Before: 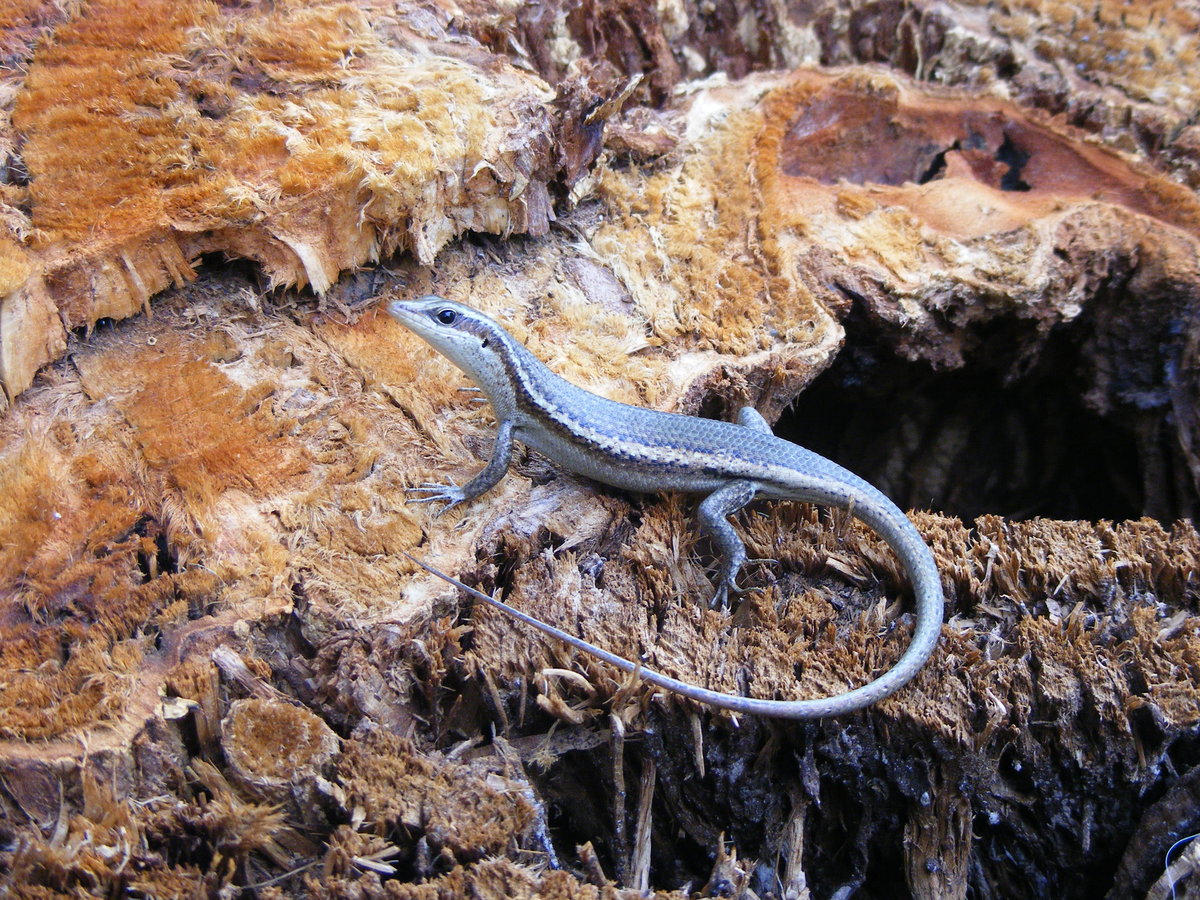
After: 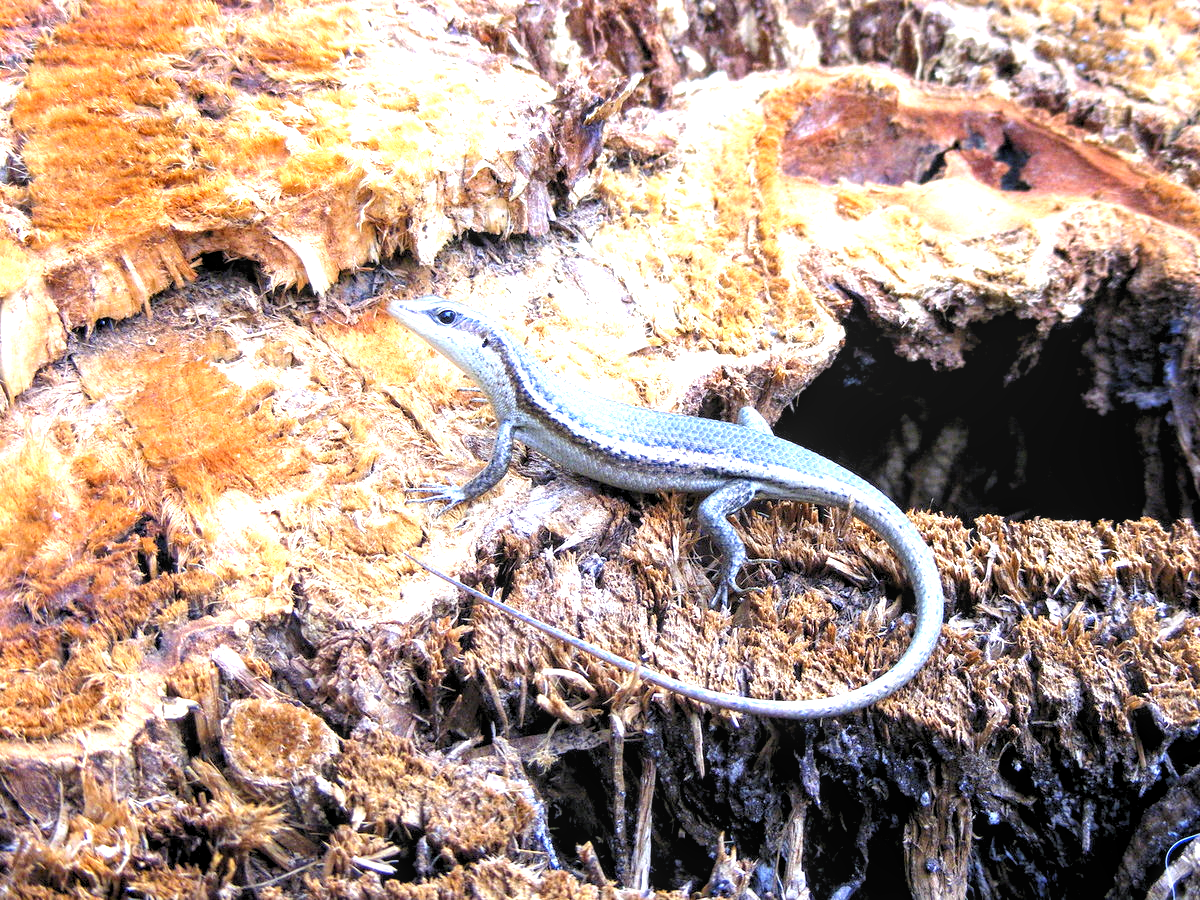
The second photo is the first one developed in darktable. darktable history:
local contrast: on, module defaults
exposure: black level correction 0, exposure 1 EV, compensate highlight preservation false
rgb levels: levels [[0.01, 0.419, 0.839], [0, 0.5, 1], [0, 0.5, 1]]
contrast brightness saturation: contrast 0.04, saturation 0.07
